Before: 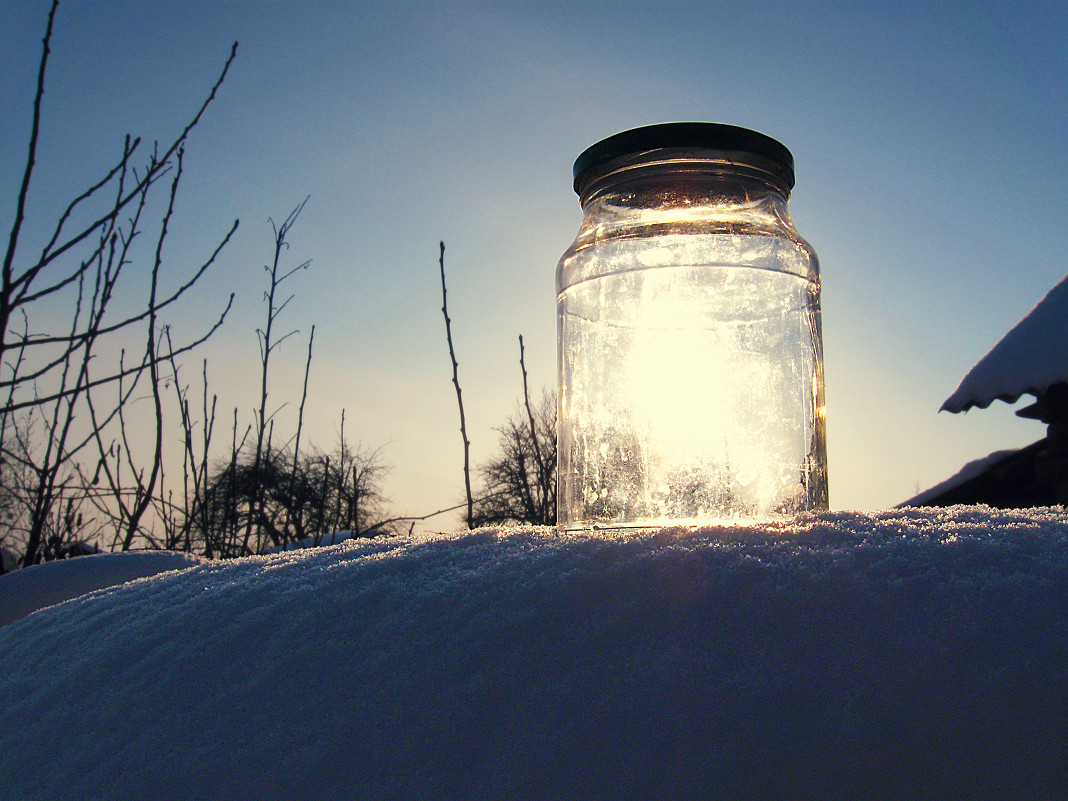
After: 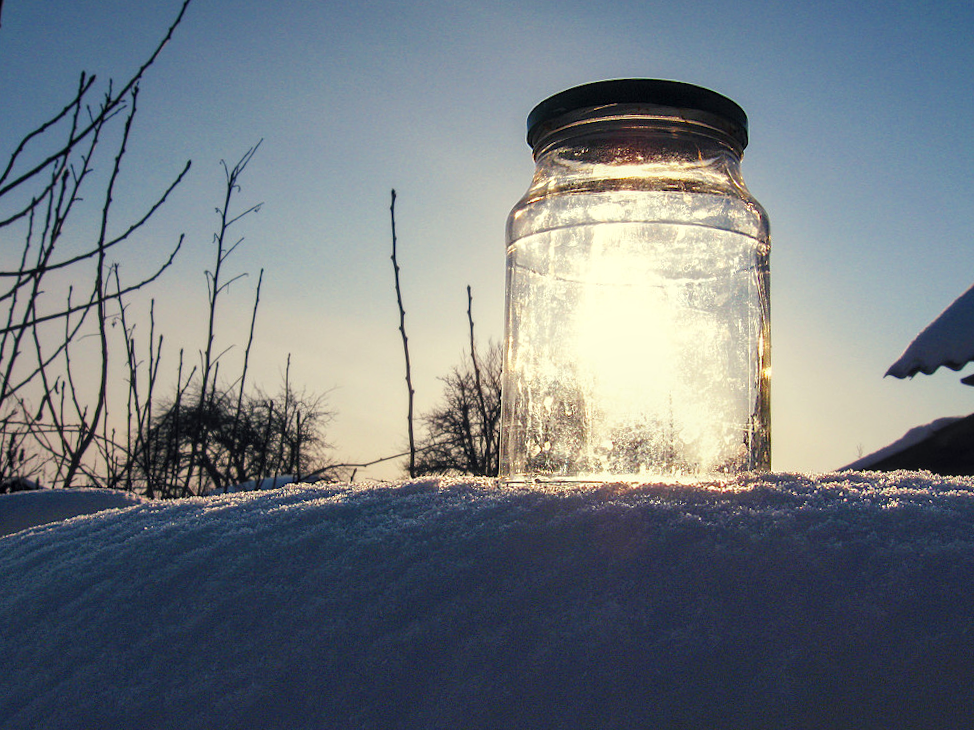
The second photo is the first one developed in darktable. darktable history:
crop and rotate: angle -1.96°, left 3.097%, top 4.154%, right 1.586%, bottom 0.529%
local contrast: on, module defaults
